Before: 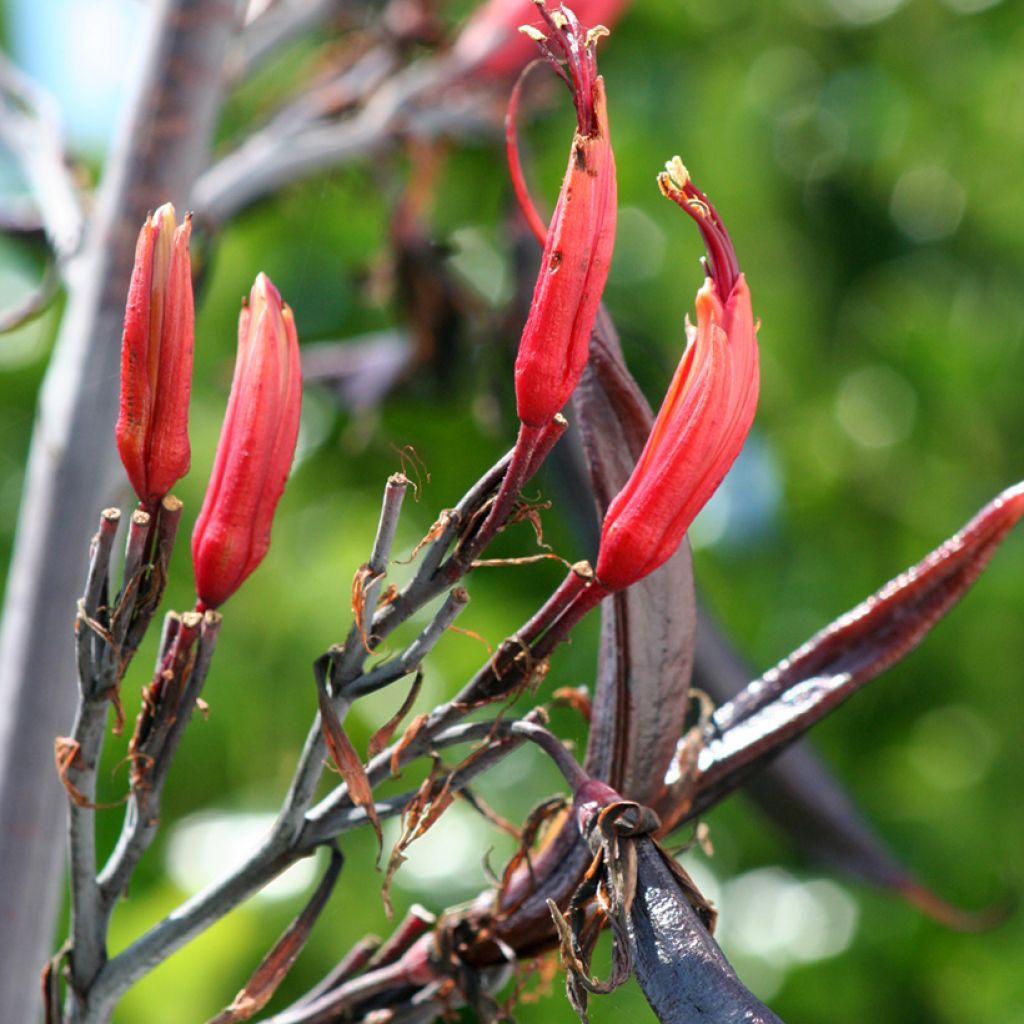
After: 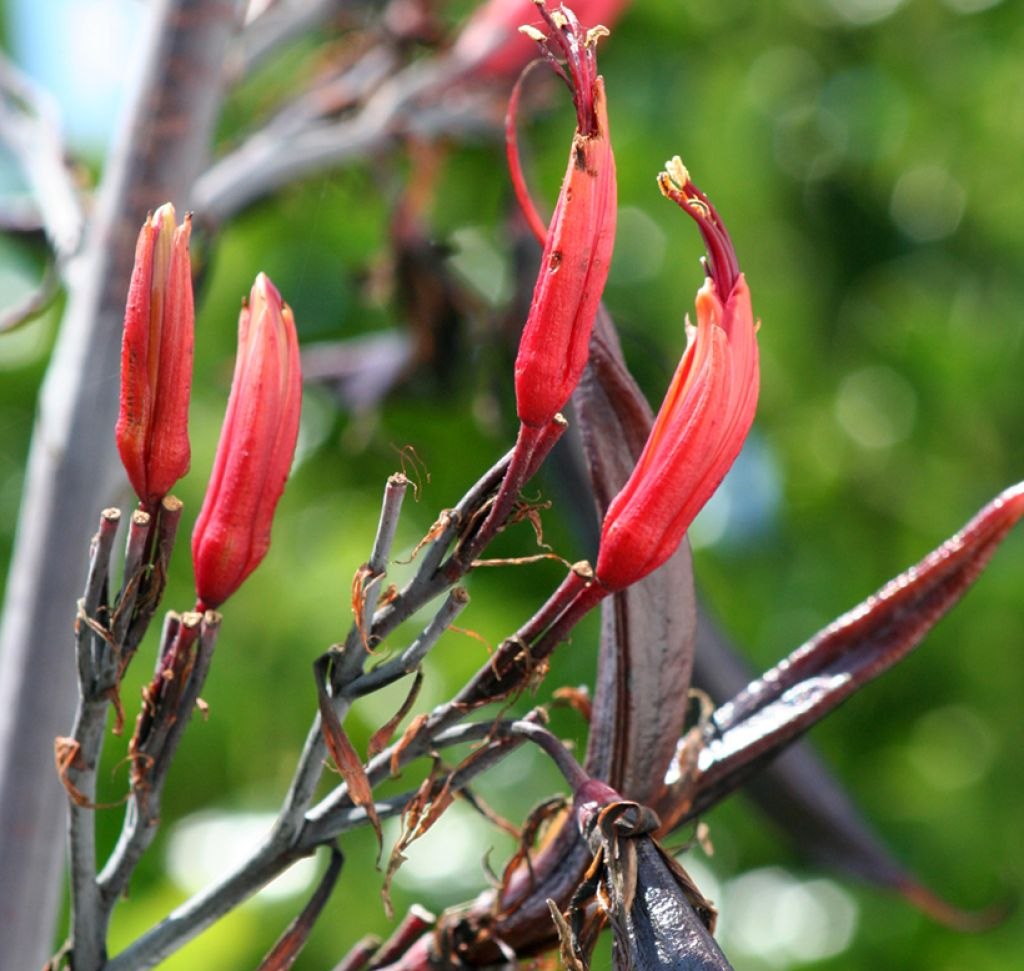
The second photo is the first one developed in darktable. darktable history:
crop and rotate: top 0.014%, bottom 5.1%
exposure: compensate exposure bias true, compensate highlight preservation false
